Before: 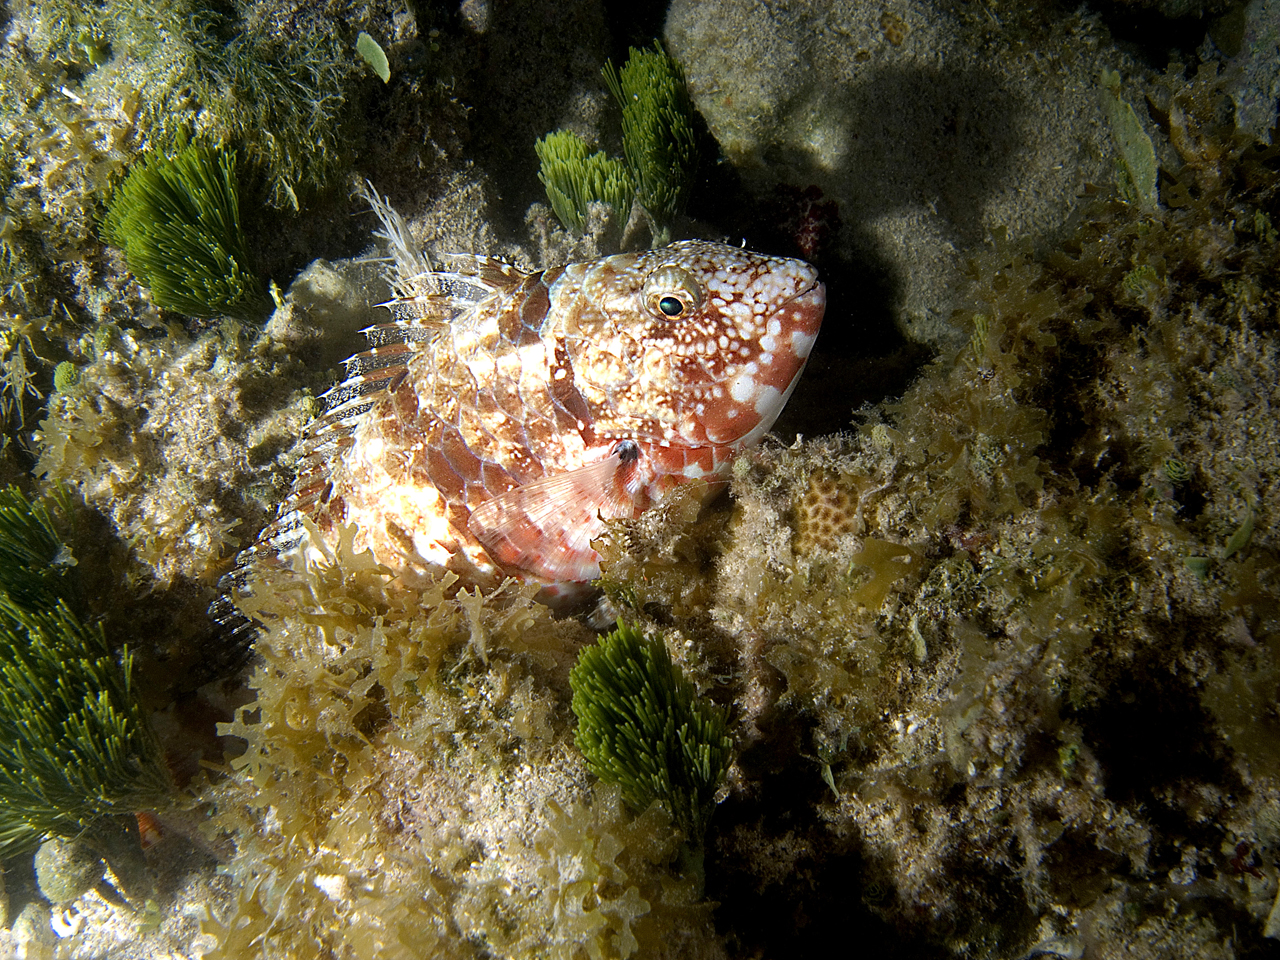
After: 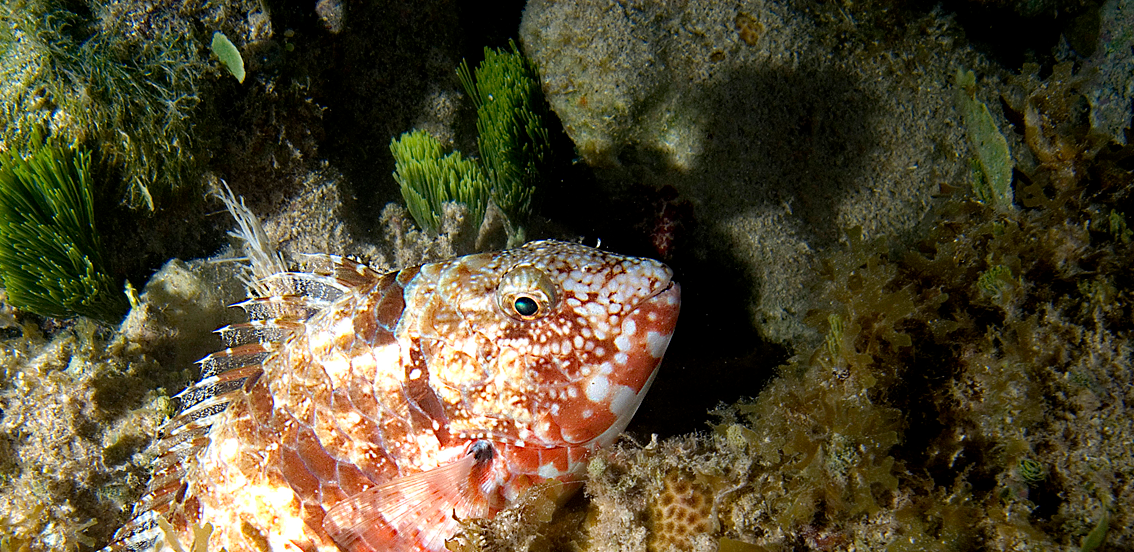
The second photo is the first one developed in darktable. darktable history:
haze removal: strength 0.413, compatibility mode true, adaptive false
crop and rotate: left 11.397%, bottom 42.446%
